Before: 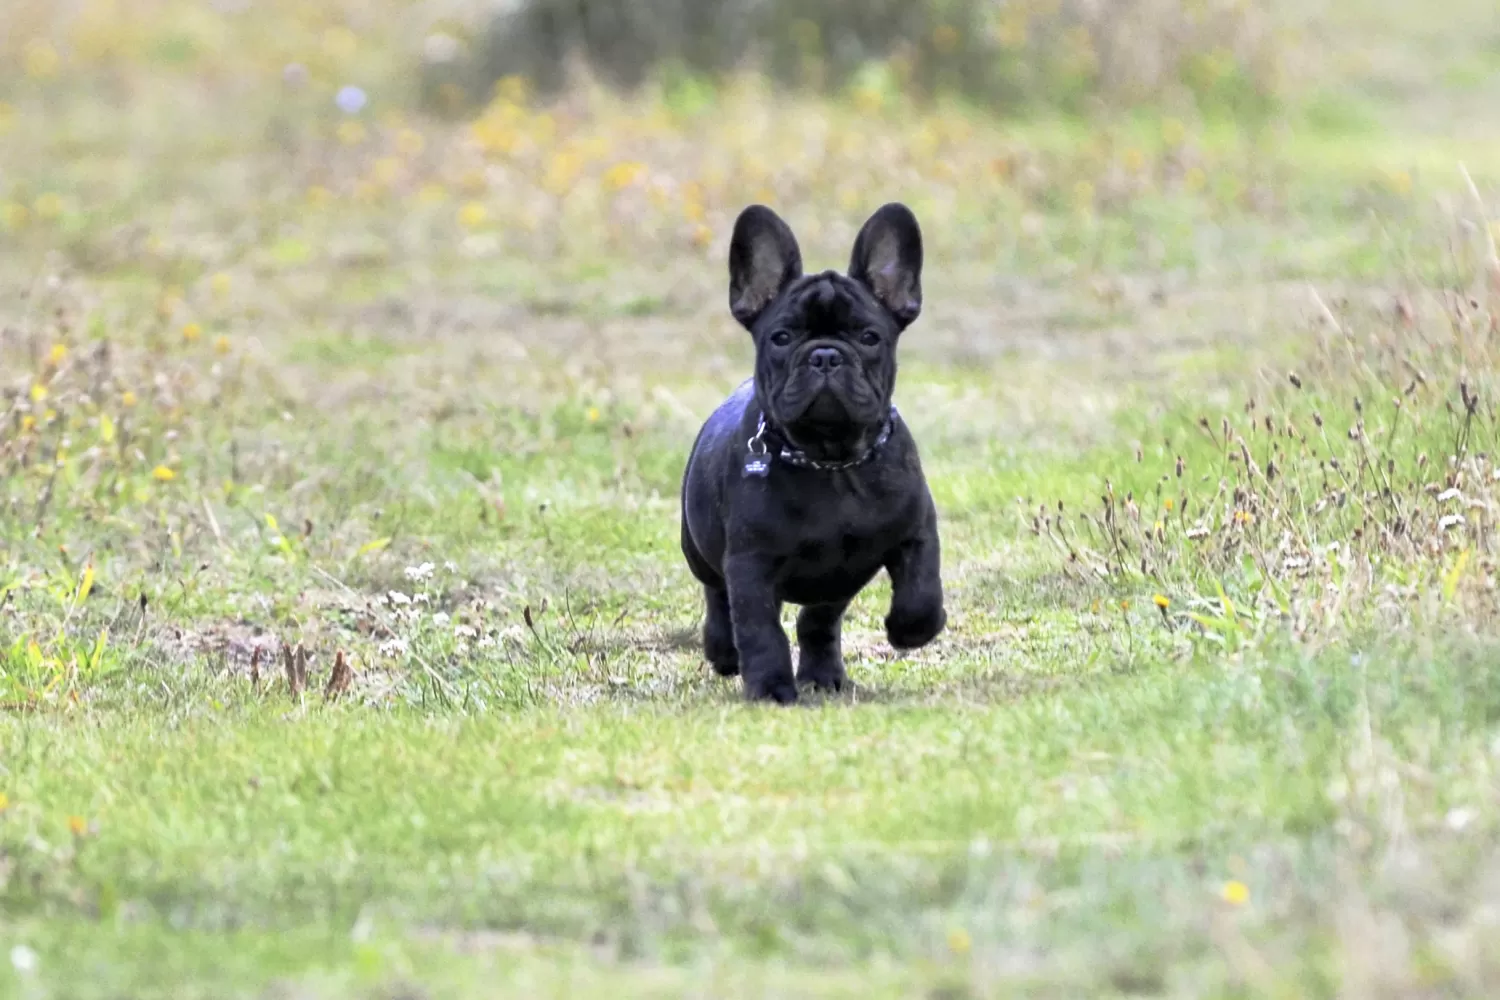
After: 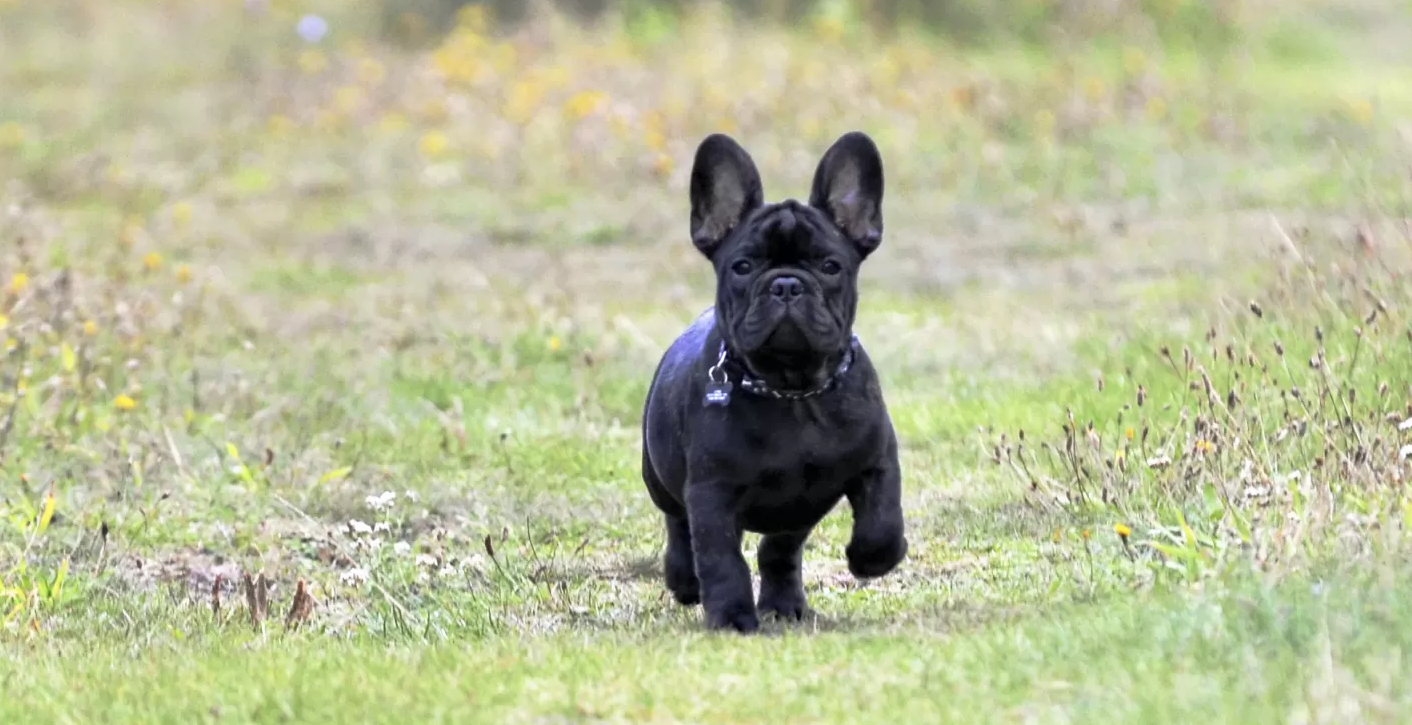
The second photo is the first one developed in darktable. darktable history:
crop: left 2.633%, top 7.12%, right 3.195%, bottom 20.355%
